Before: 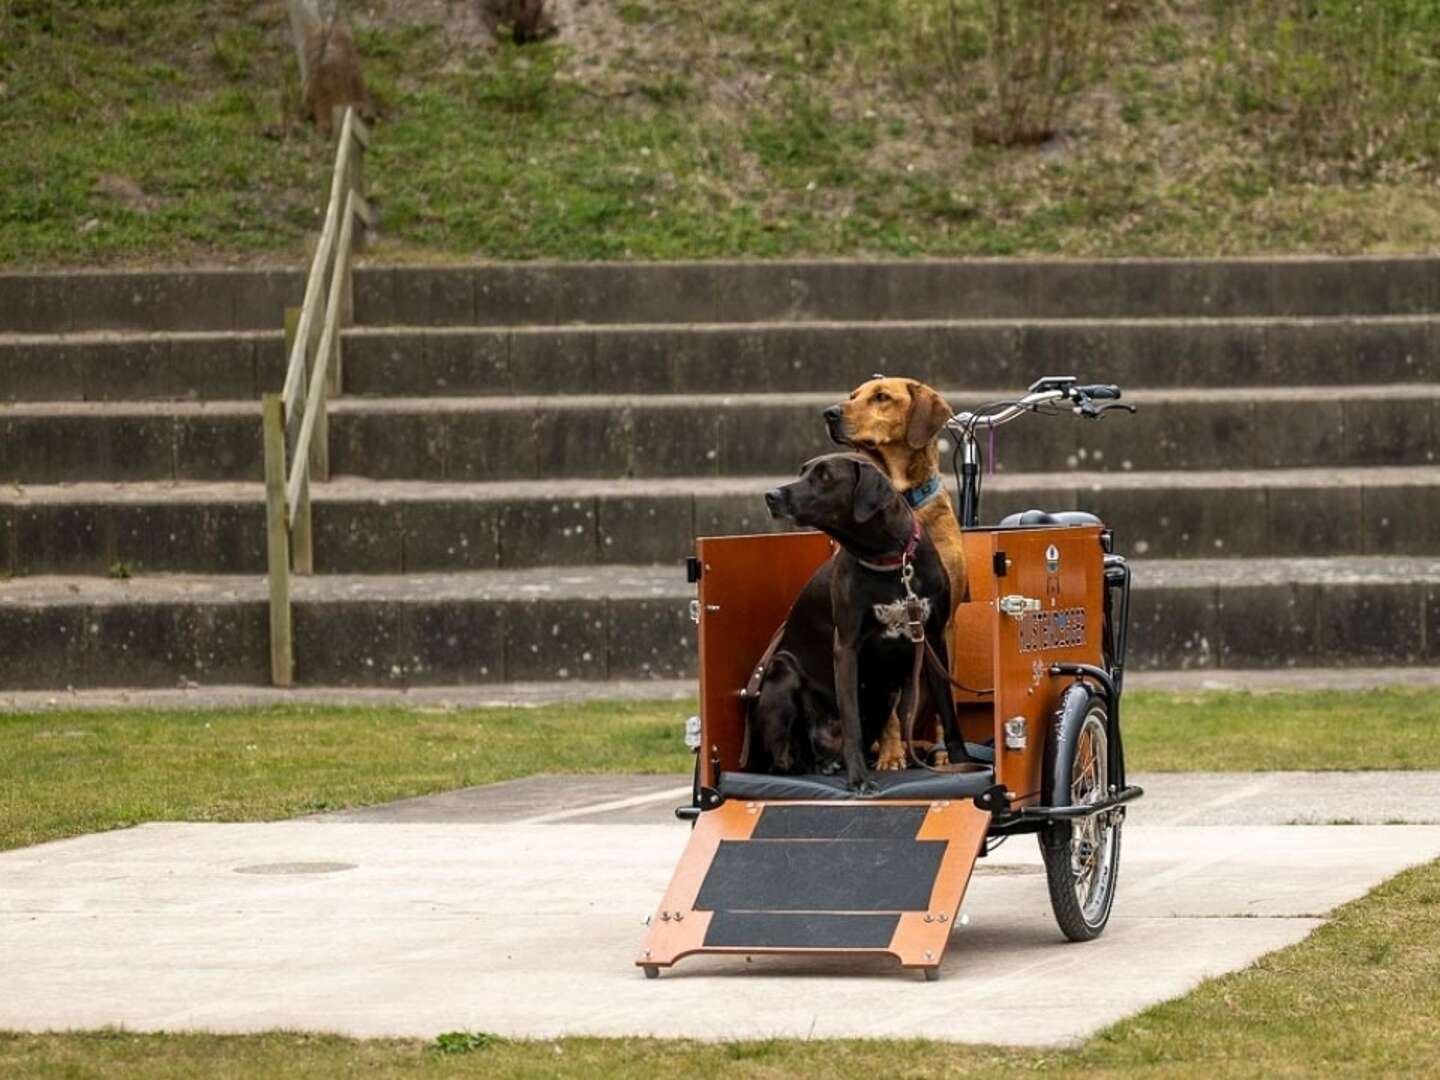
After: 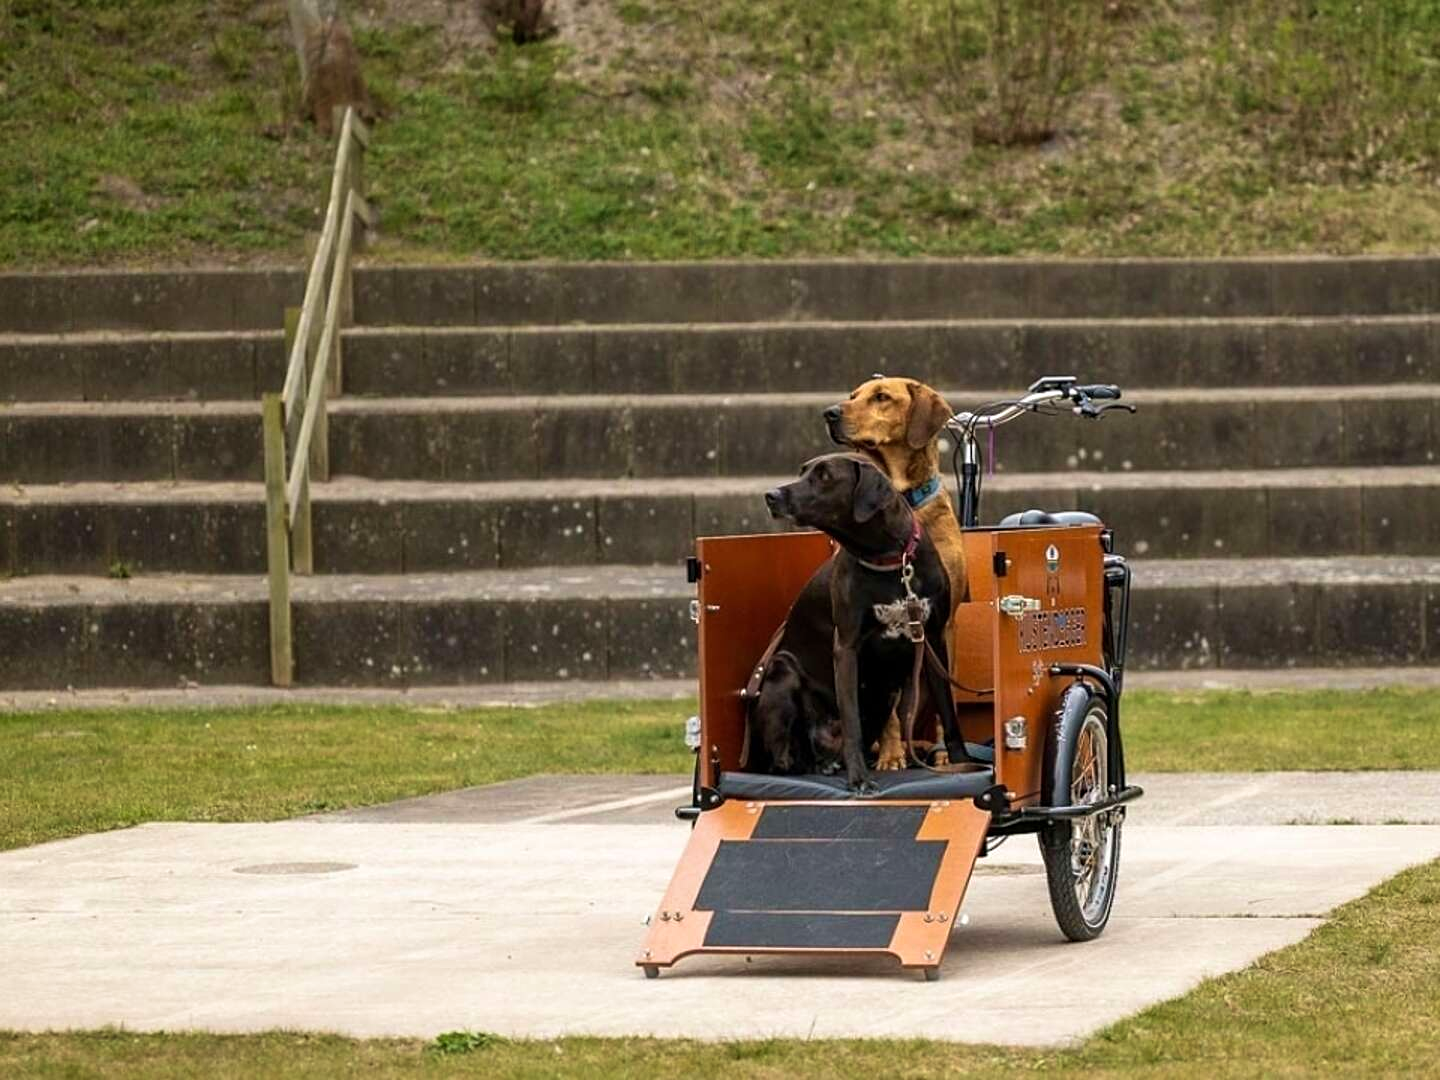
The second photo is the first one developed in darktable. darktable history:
sharpen: amount 0.21
velvia: on, module defaults
